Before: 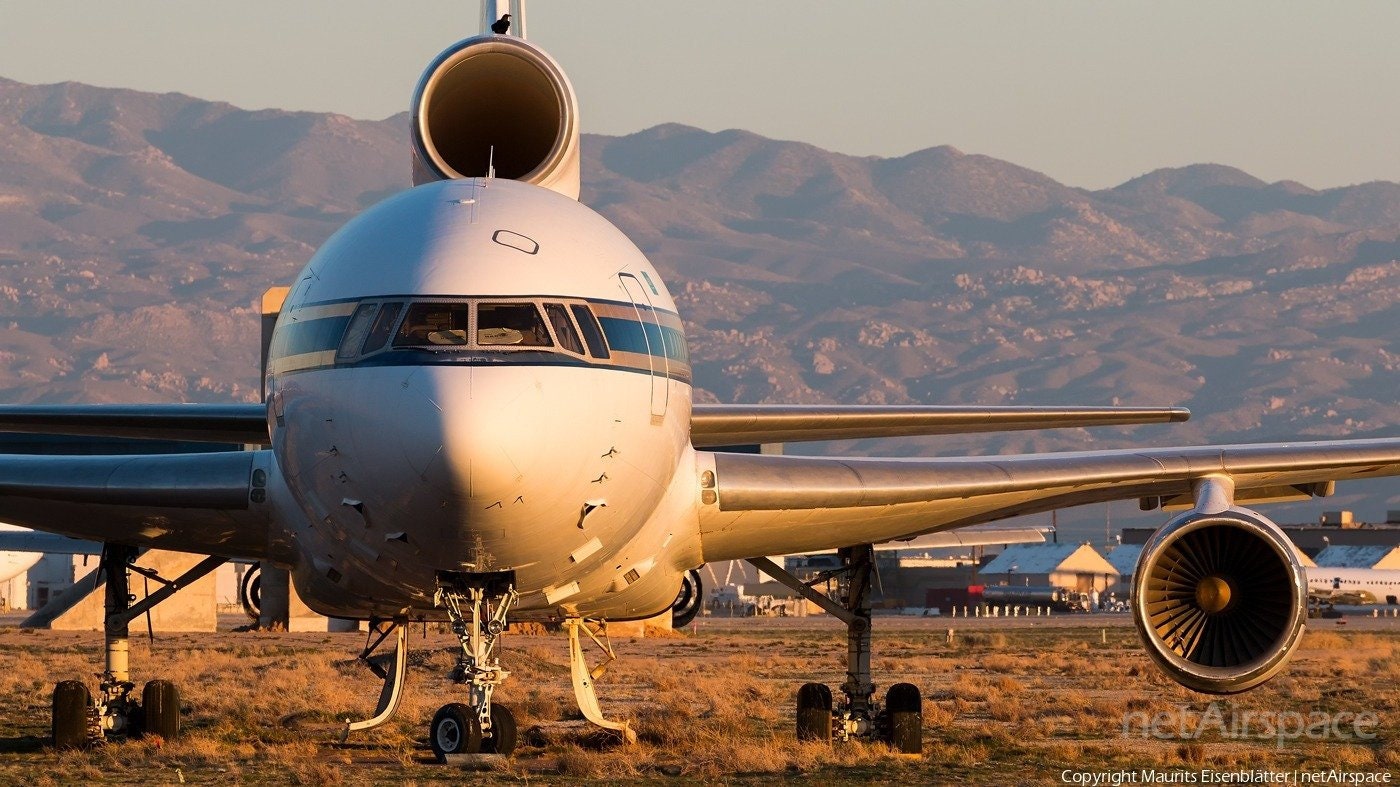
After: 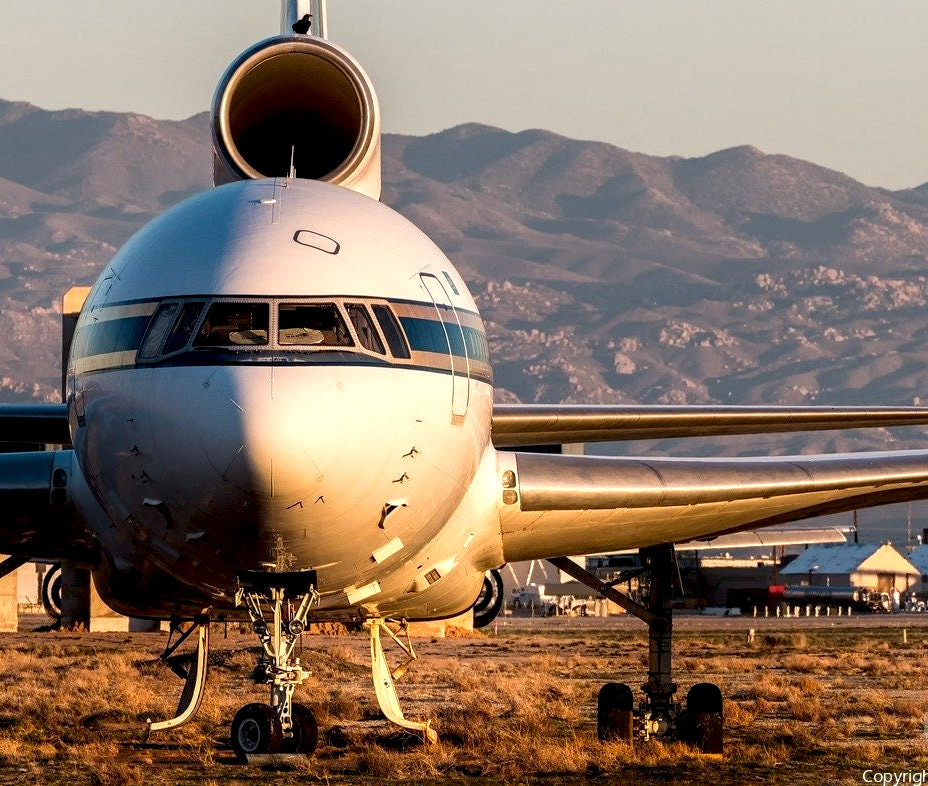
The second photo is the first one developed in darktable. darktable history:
shadows and highlights: shadows -69.18, highlights 36.82, highlights color adjustment 40.25%, soften with gaussian
crop and rotate: left 14.287%, right 19.382%
exposure: black level correction 0.005, exposure 0.017 EV, compensate highlight preservation false
local contrast: highlights 64%, shadows 54%, detail 168%, midtone range 0.52
